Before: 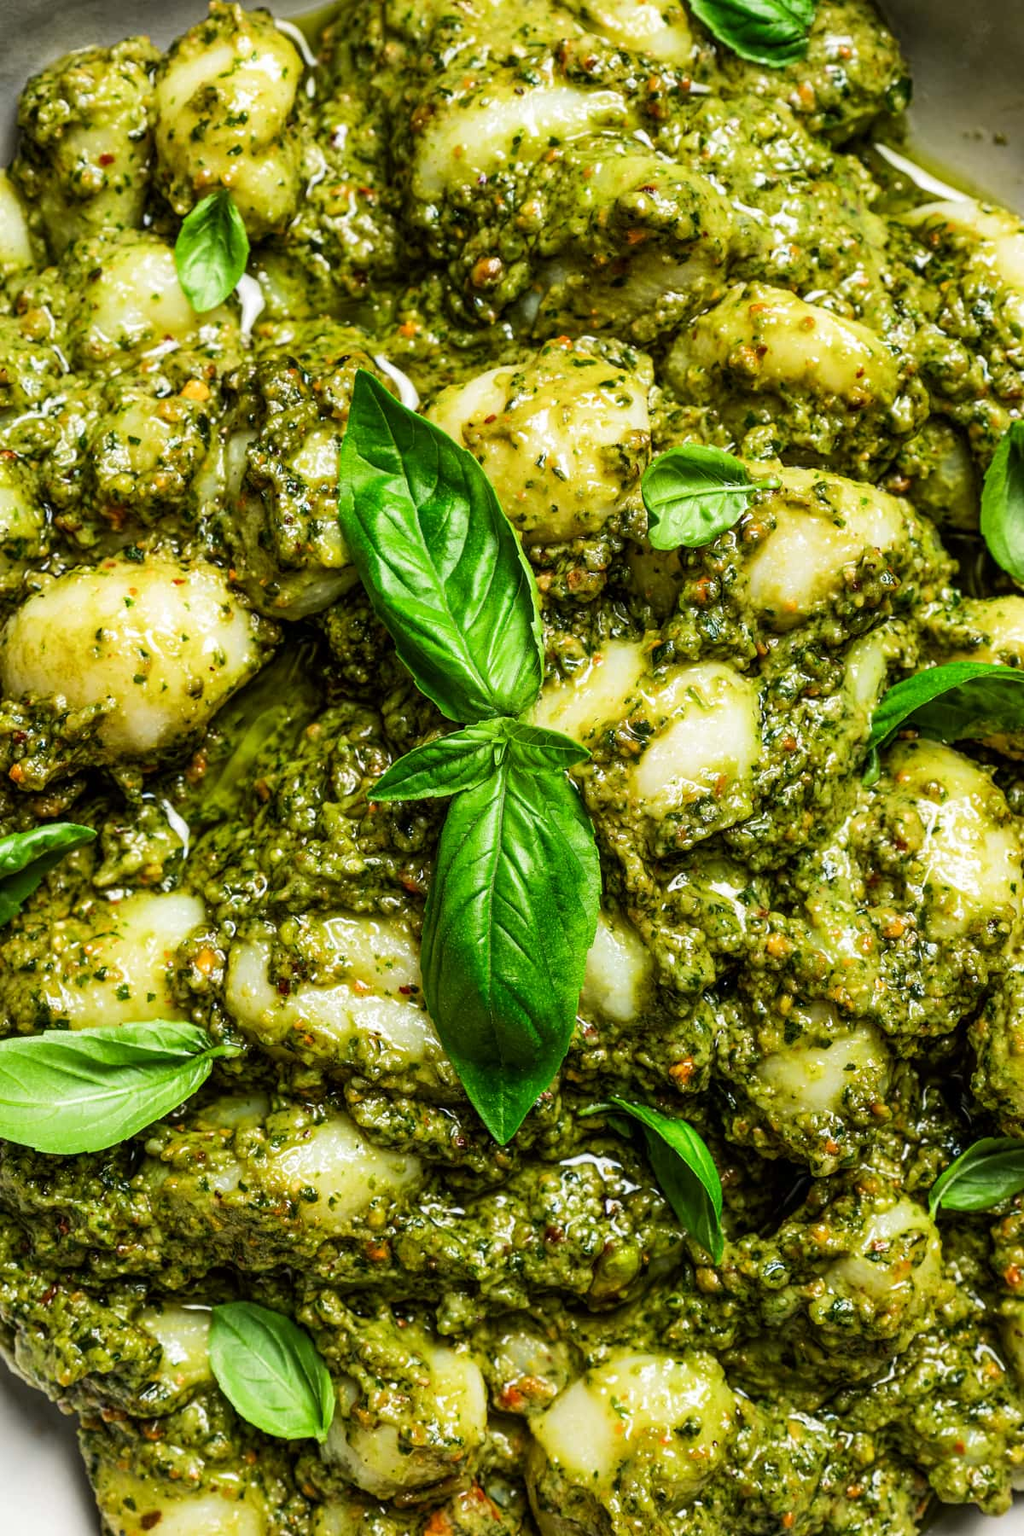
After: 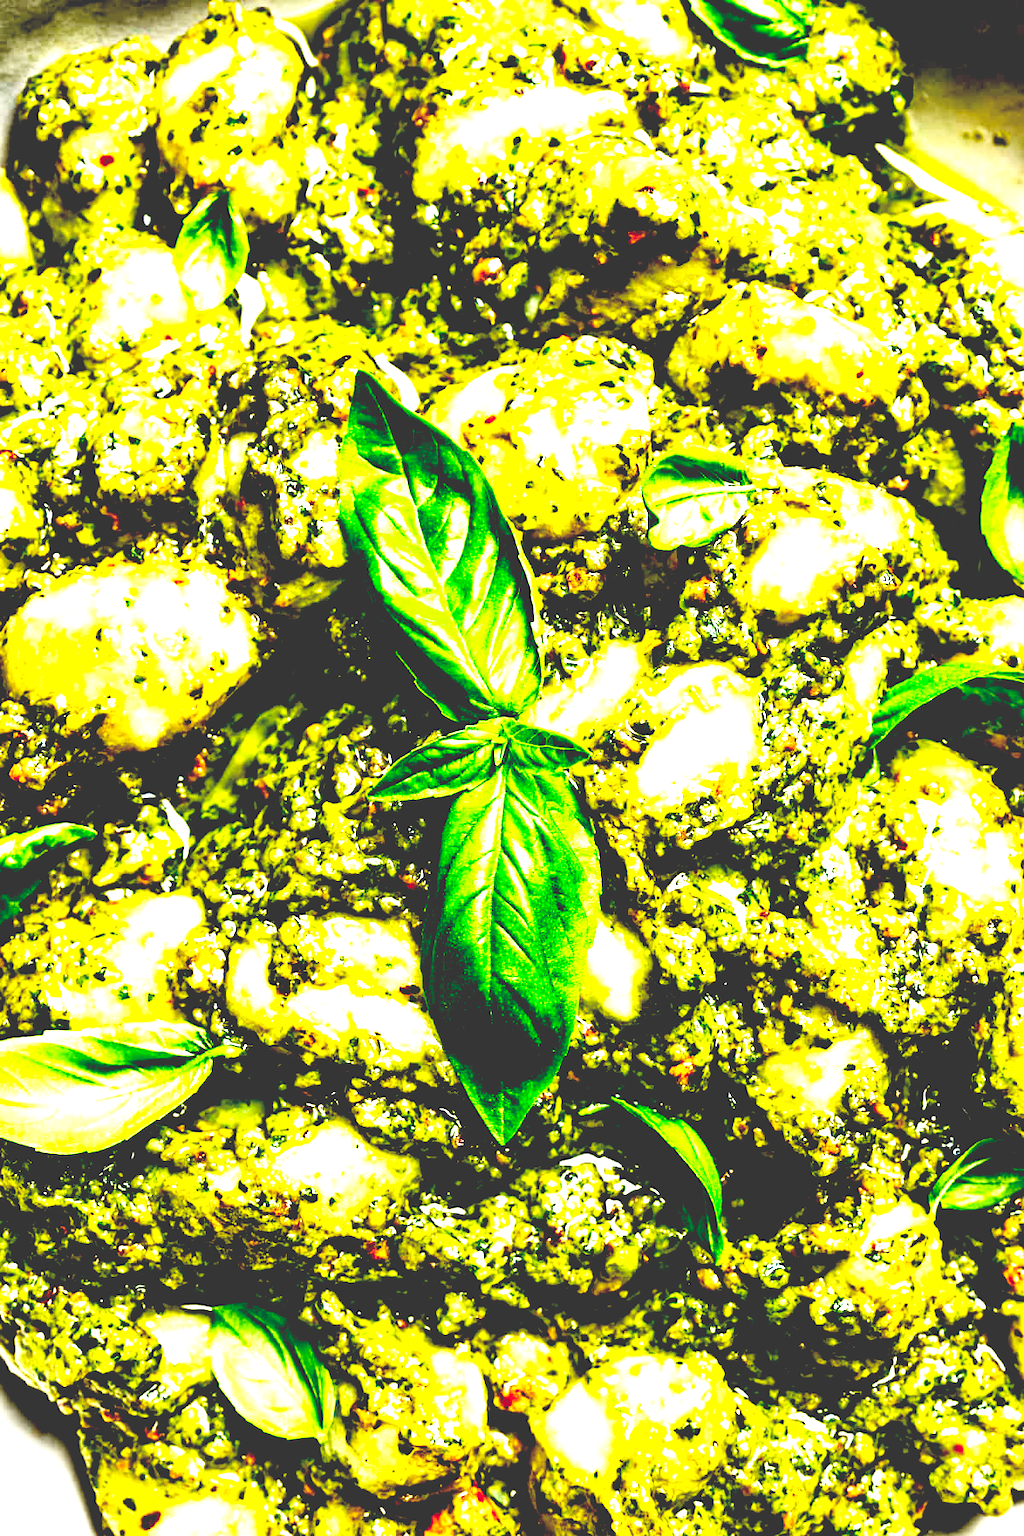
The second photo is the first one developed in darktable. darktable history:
base curve: curves: ch0 [(0.065, 0.026) (0.236, 0.358) (0.53, 0.546) (0.777, 0.841) (0.924, 0.992)], preserve colors none
levels: black 0.06%, levels [0.012, 0.367, 0.697]
